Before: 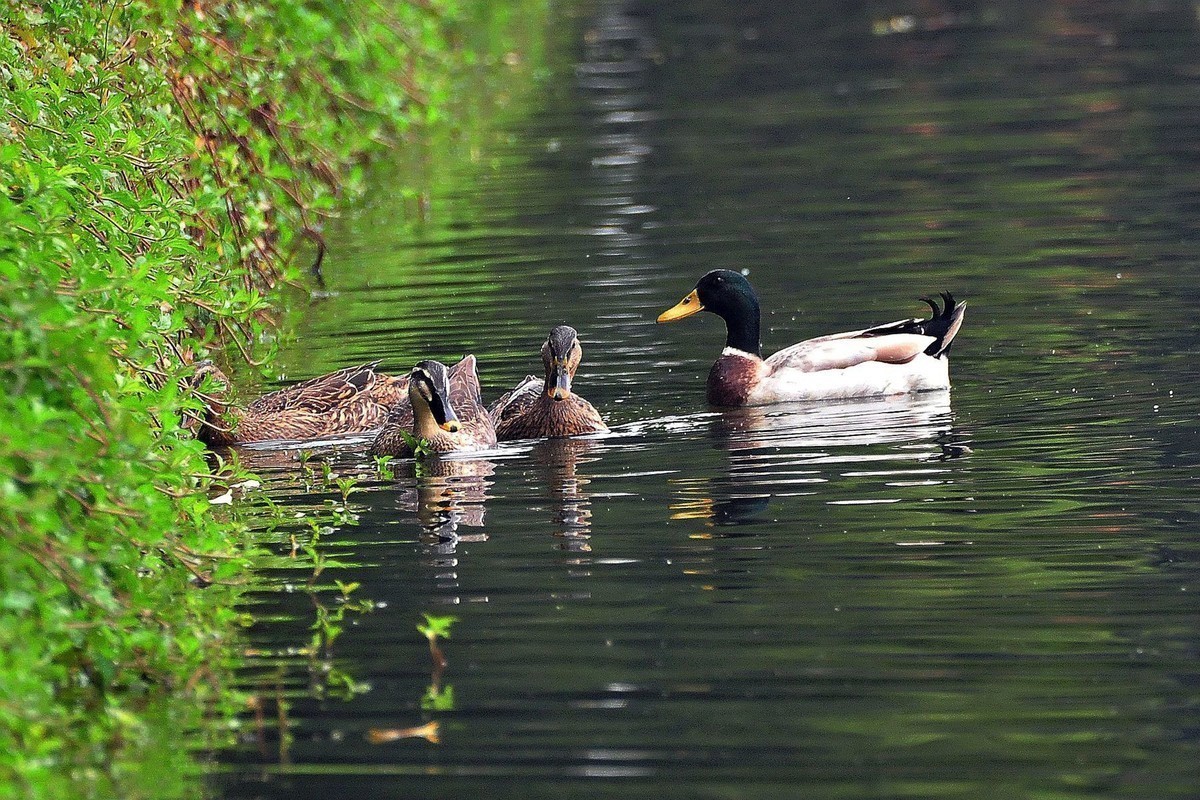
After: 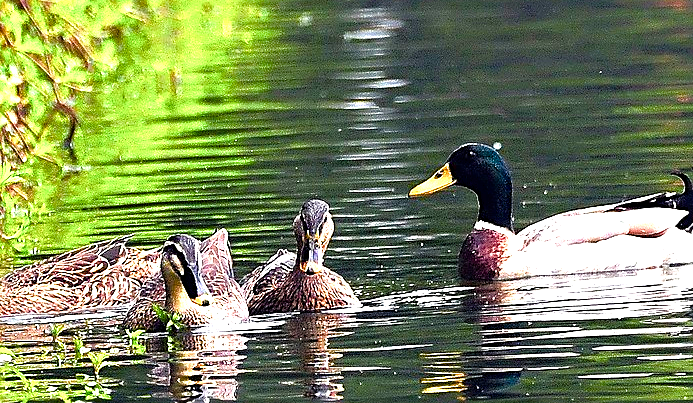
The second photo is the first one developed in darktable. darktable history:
sharpen: on, module defaults
crop: left 20.701%, top 15.763%, right 21.527%, bottom 33.754%
color balance rgb: linear chroma grading › global chroma 49.489%, perceptual saturation grading › global saturation 0.482%, perceptual saturation grading › highlights -30.779%, perceptual saturation grading › shadows 19.792%, perceptual brilliance grading › global brilliance 30.766%, global vibrance 10.128%, saturation formula JzAzBz (2021)
tone equalizer: -8 EV -0.761 EV, -7 EV -0.736 EV, -6 EV -0.627 EV, -5 EV -0.374 EV, -3 EV 0.399 EV, -2 EV 0.6 EV, -1 EV 0.686 EV, +0 EV 0.719 EV
